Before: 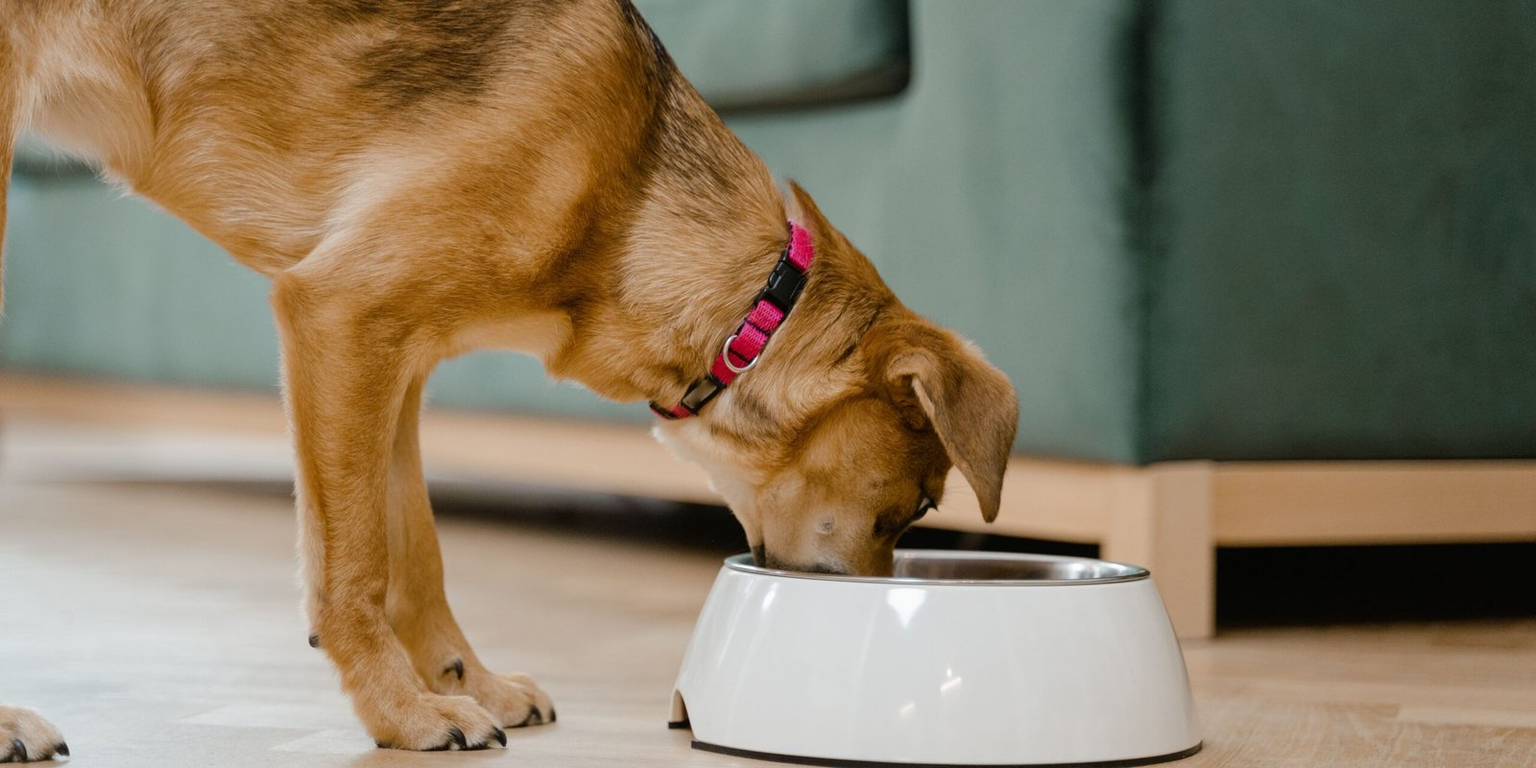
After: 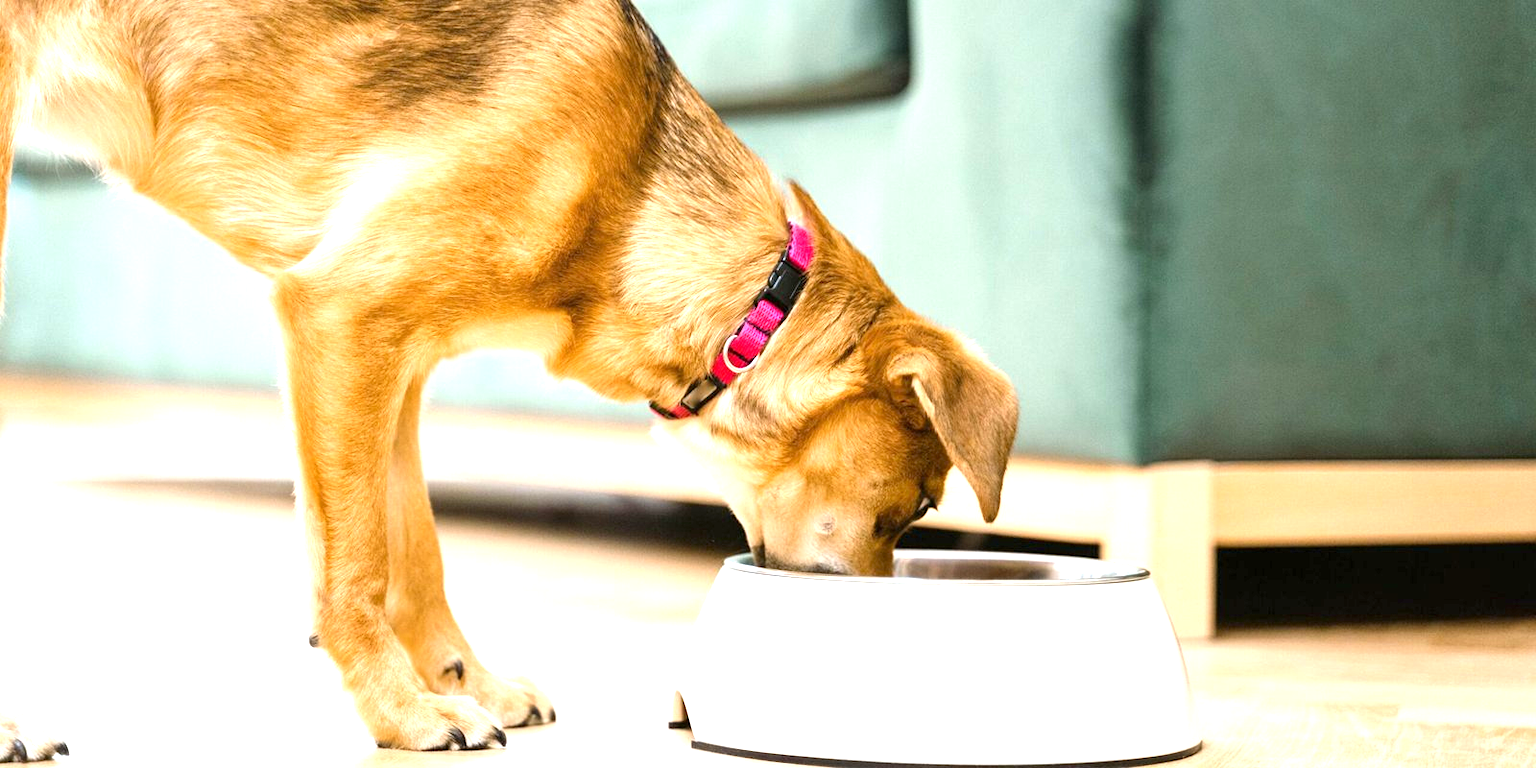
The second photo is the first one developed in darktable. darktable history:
exposure: black level correction 0.001, exposure 1.804 EV, compensate highlight preservation false
